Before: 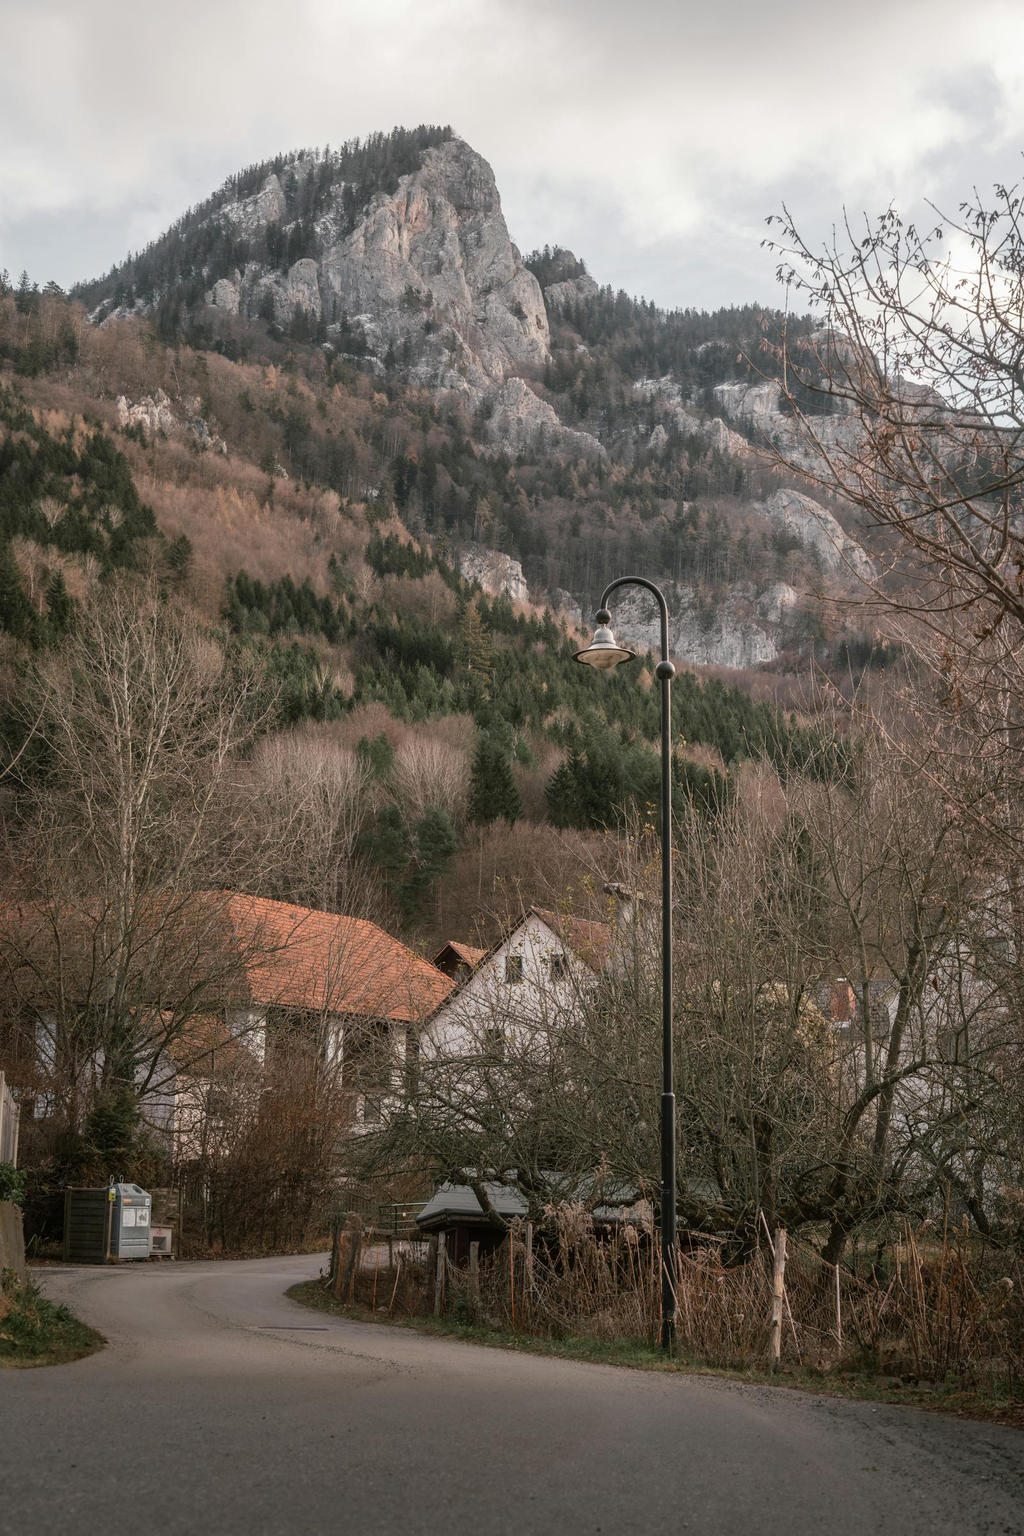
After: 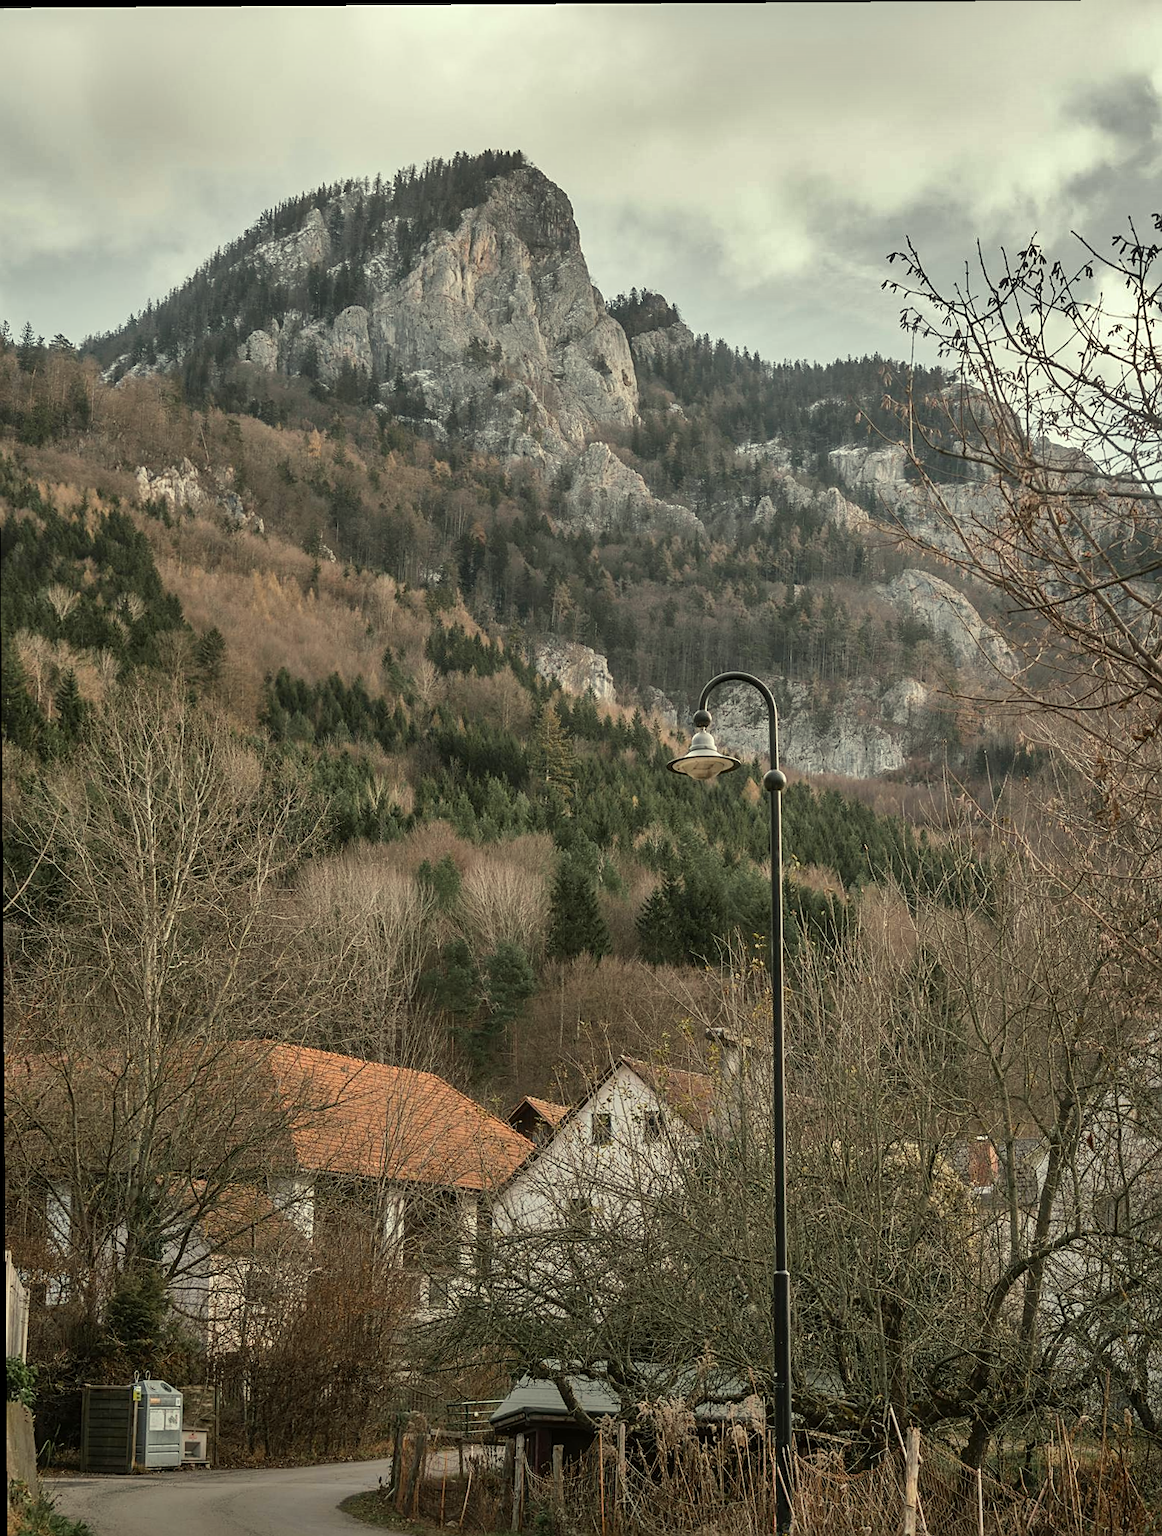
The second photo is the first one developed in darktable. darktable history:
crop and rotate: angle 0.406°, left 0.244%, right 2.961%, bottom 14.16%
shadows and highlights: radius 107.6, shadows 40.63, highlights -72.22, low approximation 0.01, soften with gaussian
sharpen: on, module defaults
color correction: highlights a* -5.7, highlights b* 10.97
